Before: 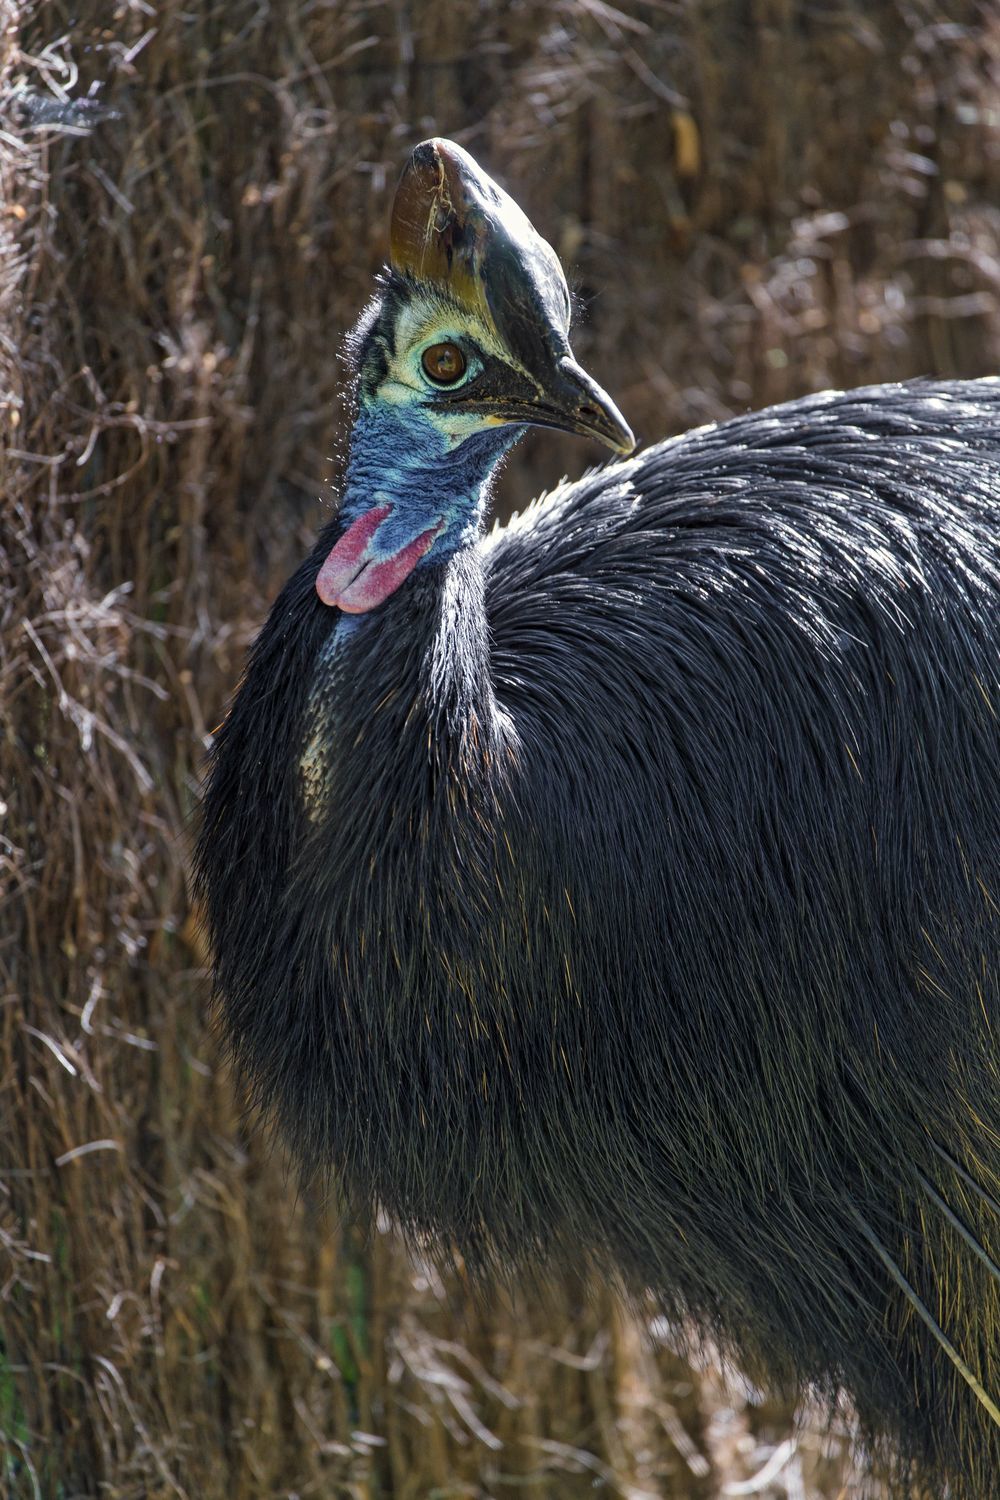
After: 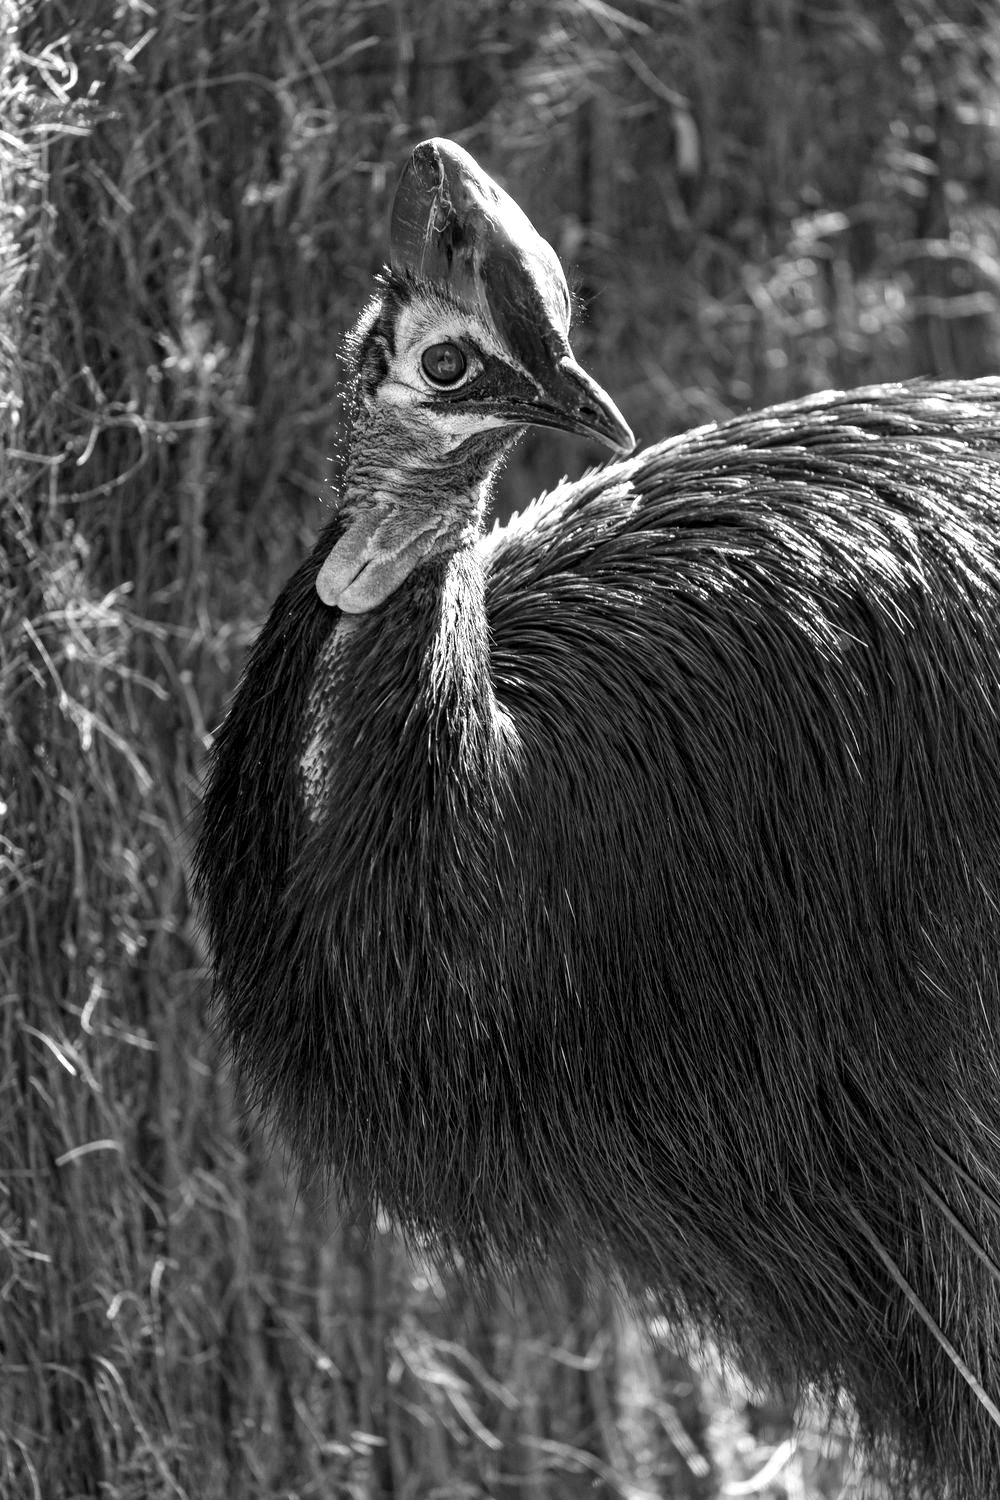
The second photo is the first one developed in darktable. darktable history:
exposure: black level correction 0.001, exposure 0.5 EV, compensate exposure bias true, compensate highlight preservation false
tone equalizer: on, module defaults
monochrome: on, module defaults
